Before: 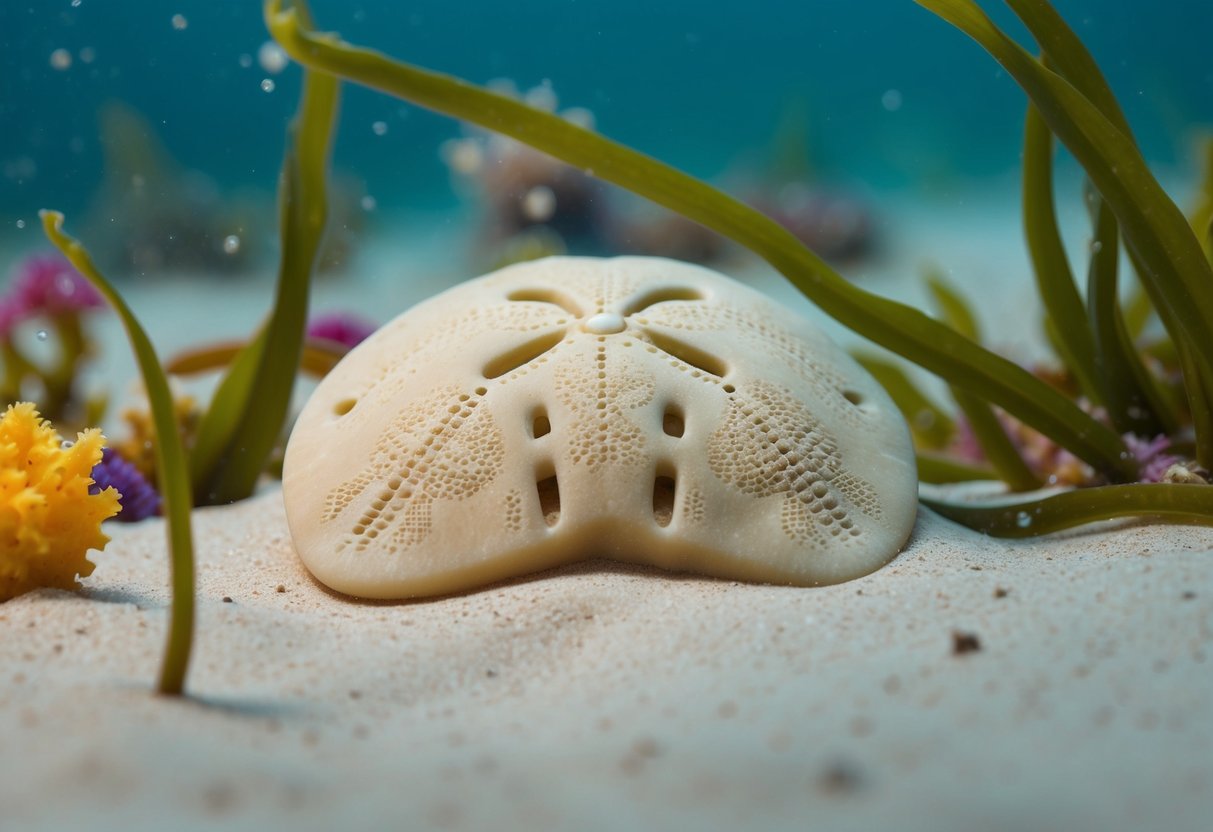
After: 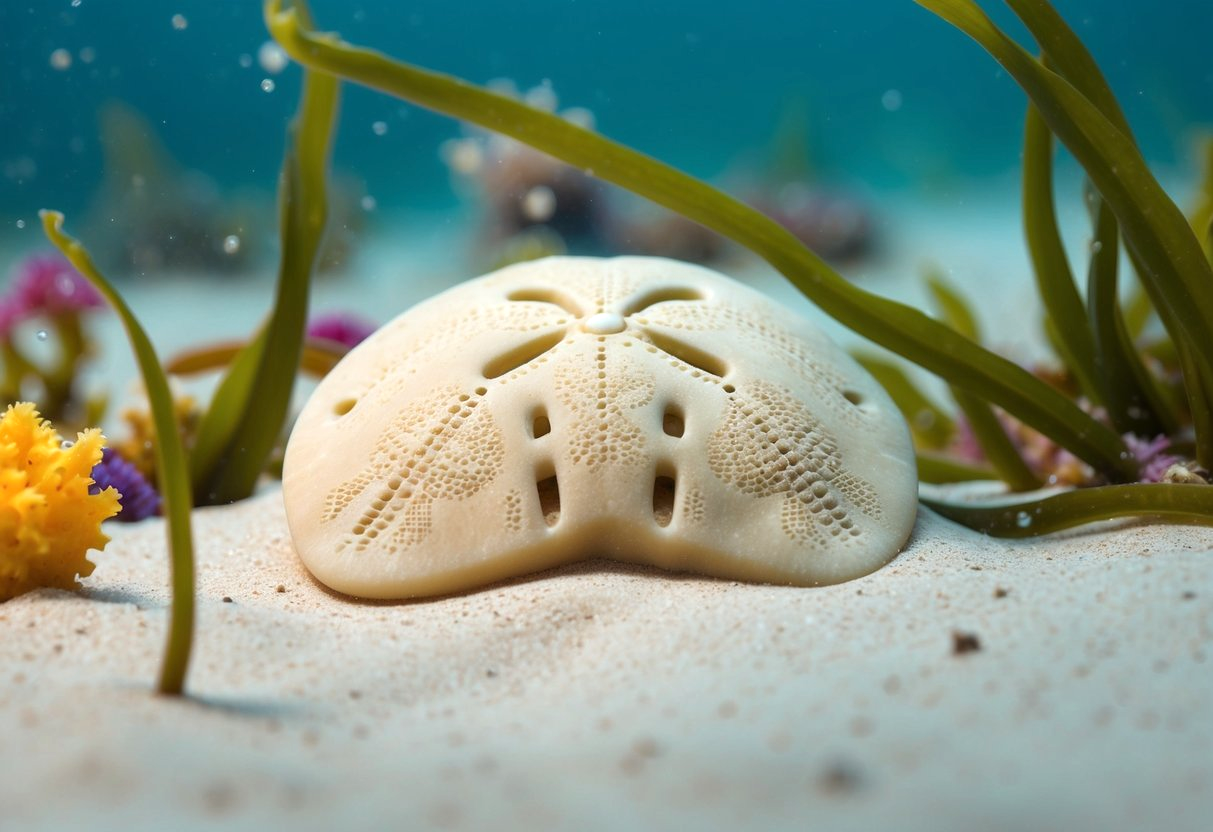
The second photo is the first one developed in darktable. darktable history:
tone equalizer: -8 EV -0.424 EV, -7 EV -0.365 EV, -6 EV -0.333 EV, -5 EV -0.194 EV, -3 EV 0.224 EV, -2 EV 0.352 EV, -1 EV 0.407 EV, +0 EV 0.401 EV
